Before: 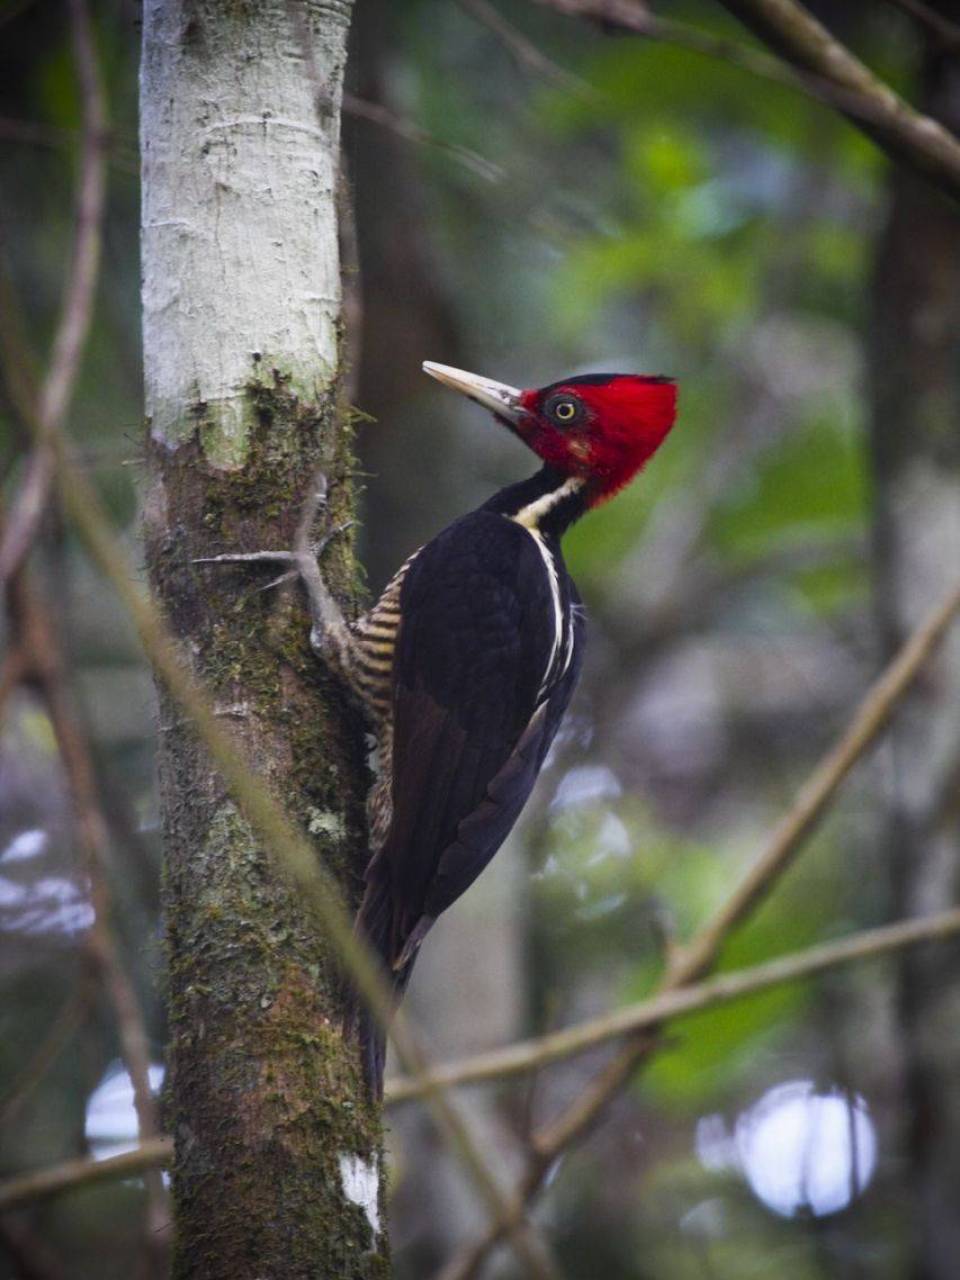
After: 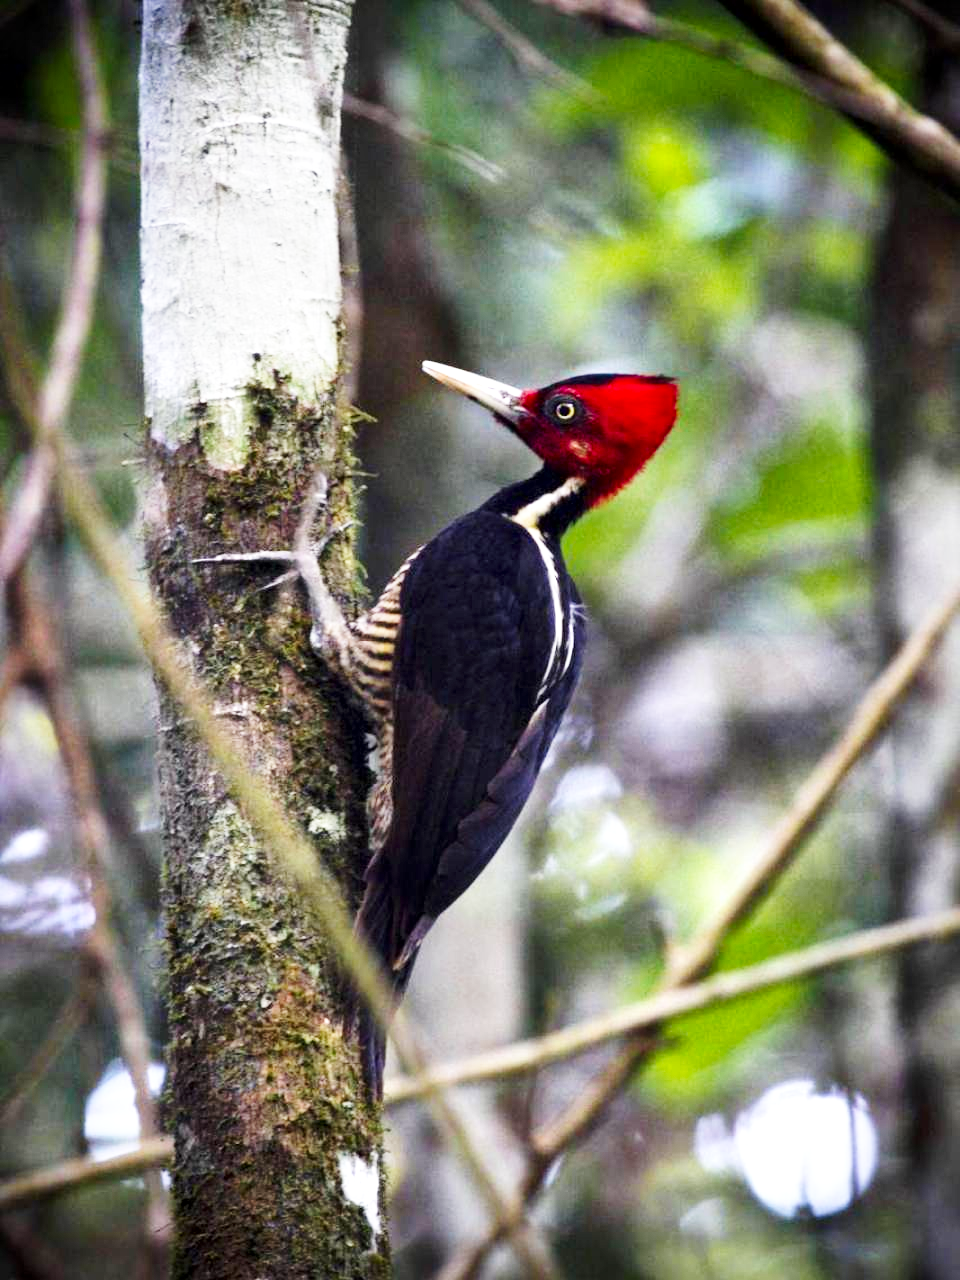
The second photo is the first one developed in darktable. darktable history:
base curve: curves: ch0 [(0, 0) (0, 0.001) (0.001, 0.001) (0.004, 0.002) (0.007, 0.004) (0.015, 0.013) (0.033, 0.045) (0.052, 0.096) (0.075, 0.17) (0.099, 0.241) (0.163, 0.42) (0.219, 0.55) (0.259, 0.616) (0.327, 0.722) (0.365, 0.765) (0.522, 0.873) (0.547, 0.881) (0.689, 0.919) (0.826, 0.952) (1, 1)], preserve colors none
local contrast: mode bilateral grid, contrast 25, coarseness 60, detail 151%, midtone range 0.2
